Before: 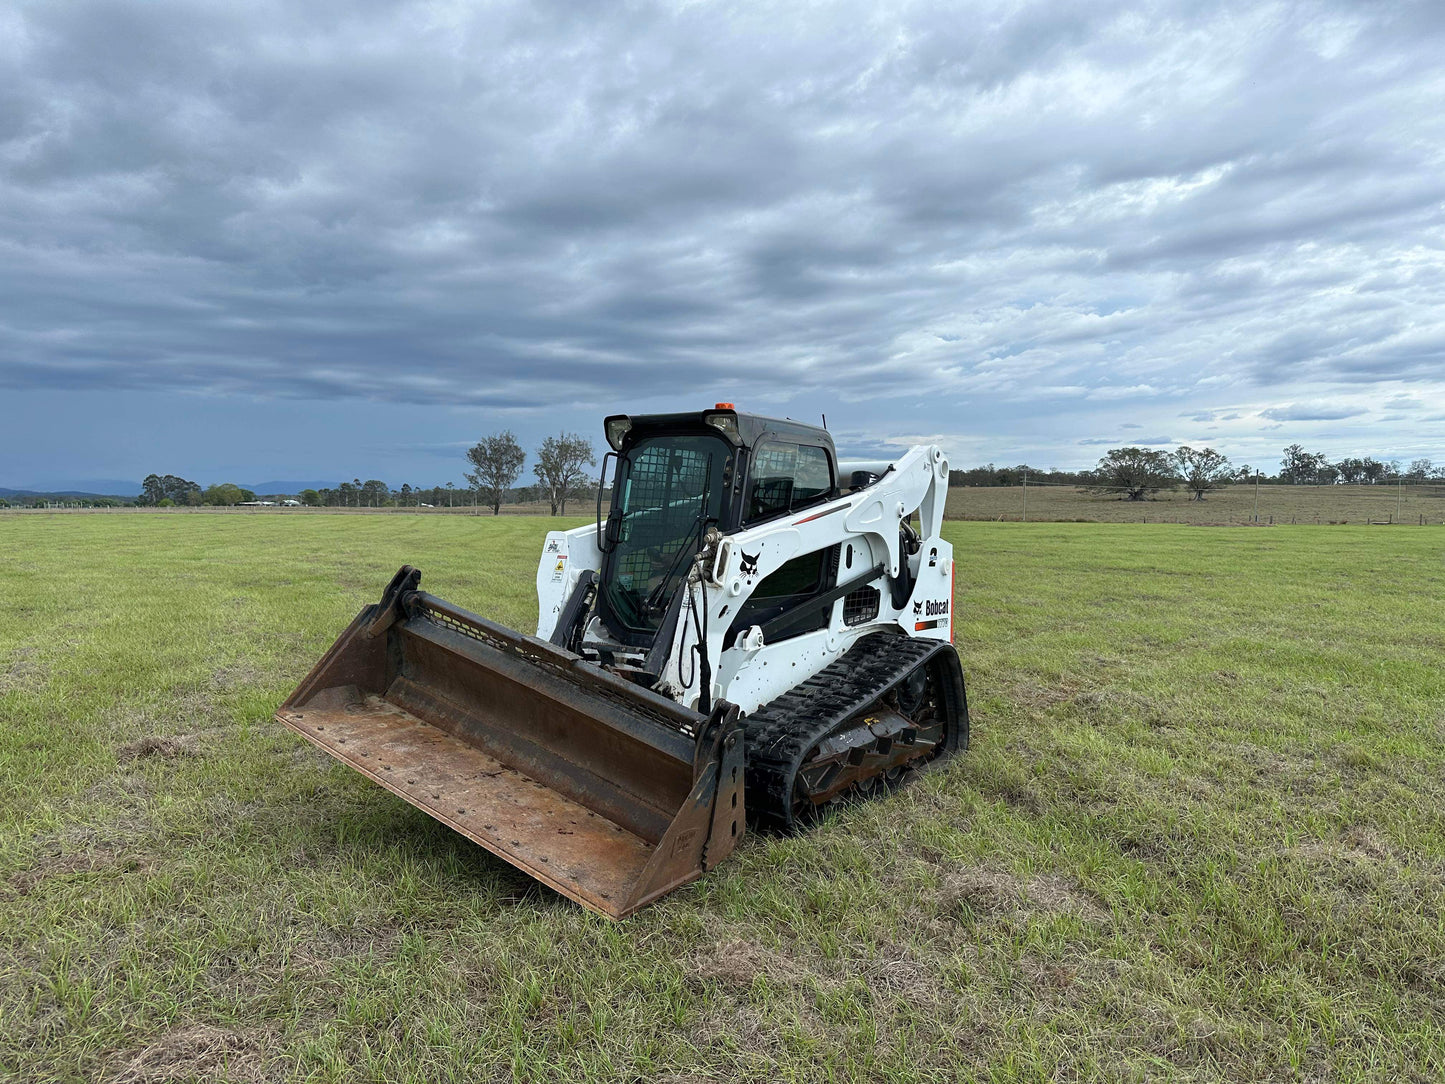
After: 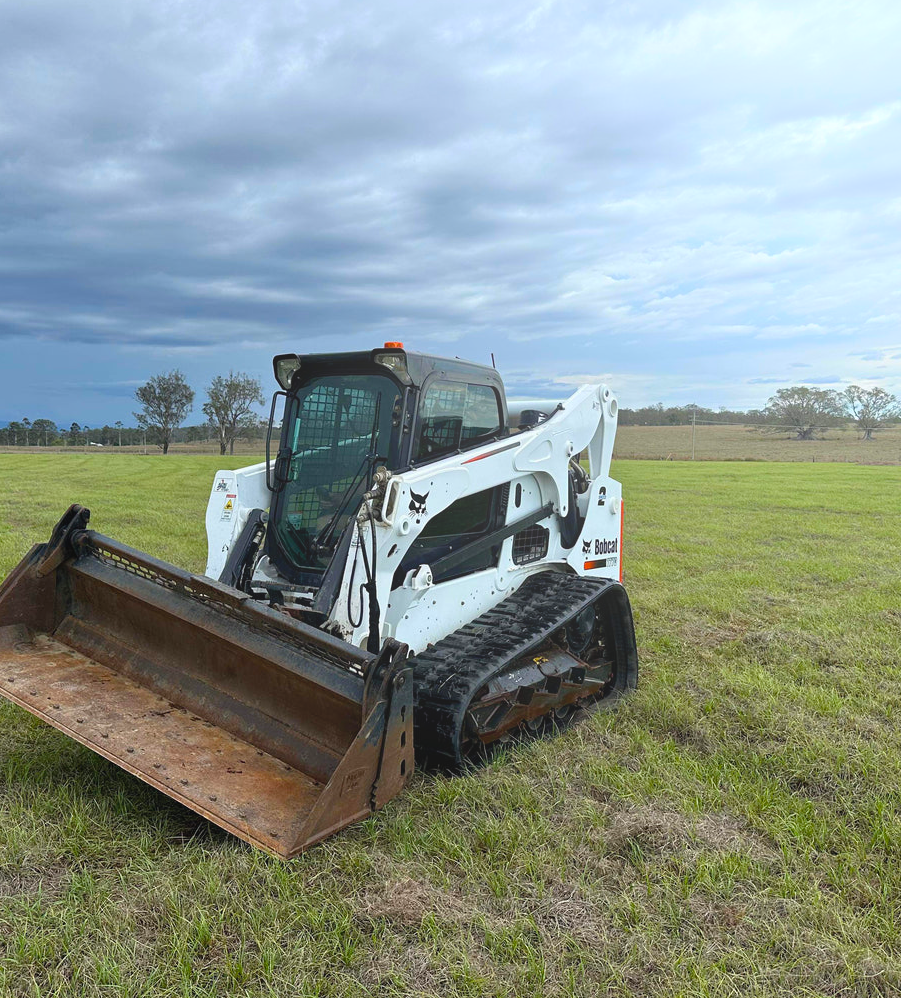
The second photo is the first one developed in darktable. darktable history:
bloom: size 38%, threshold 95%, strength 30%
color balance rgb: linear chroma grading › shadows -8%, linear chroma grading › global chroma 10%, perceptual saturation grading › global saturation 2%, perceptual saturation grading › highlights -2%, perceptual saturation grading › mid-tones 4%, perceptual saturation grading › shadows 8%, perceptual brilliance grading › global brilliance 2%, perceptual brilliance grading › highlights -4%, global vibrance 16%, saturation formula JzAzBz (2021)
crop and rotate: left 22.918%, top 5.629%, right 14.711%, bottom 2.247%
